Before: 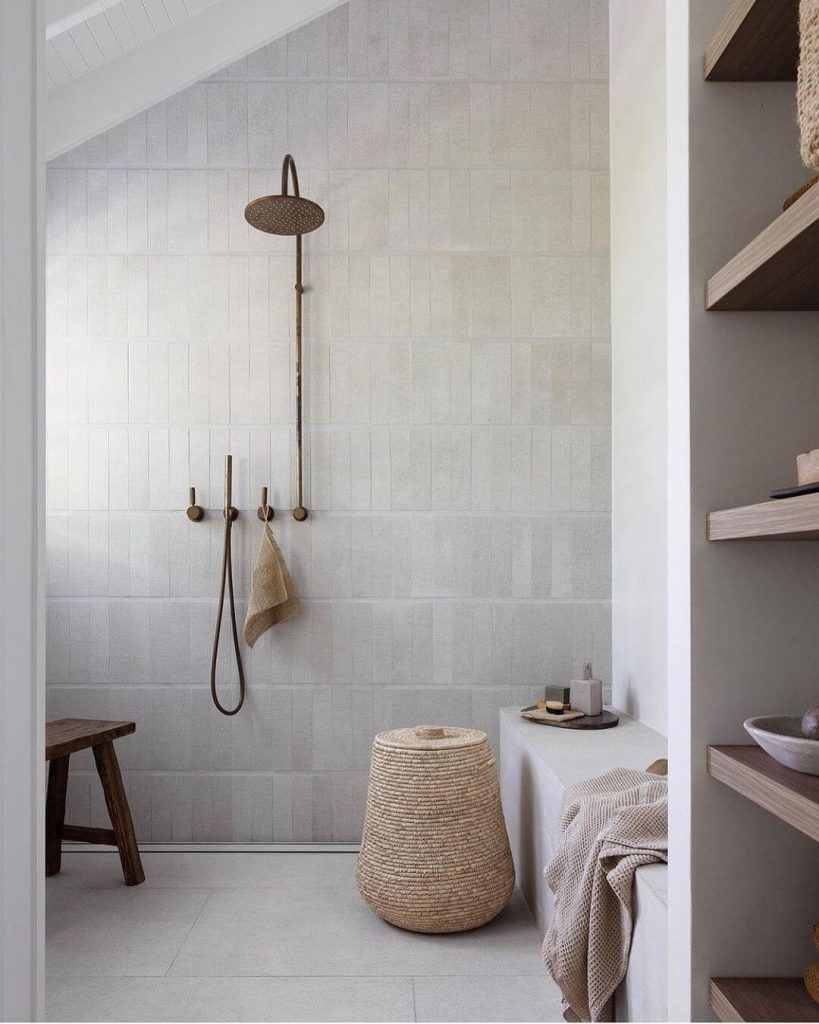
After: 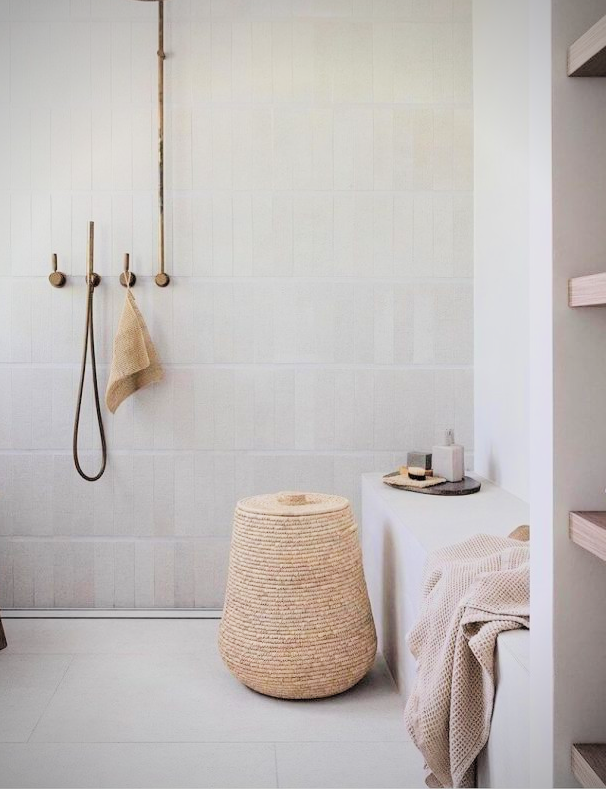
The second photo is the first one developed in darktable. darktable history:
filmic rgb: black relative exposure -6.15 EV, white relative exposure 6.96 EV, hardness 2.23, color science v6 (2022)
exposure: black level correction -0.002, exposure 1.35 EV, compensate highlight preservation false
vignetting: on, module defaults
crop: left 16.871%, top 22.857%, right 9.116%
